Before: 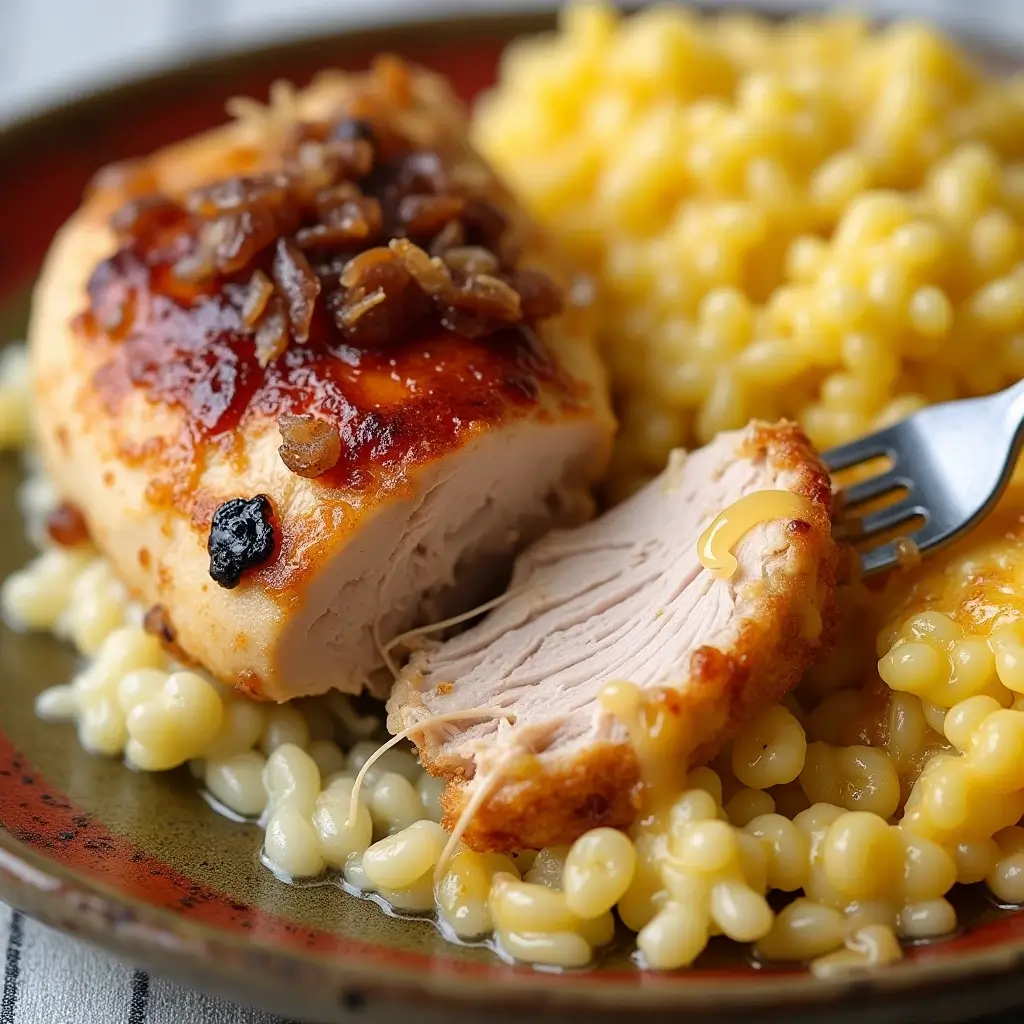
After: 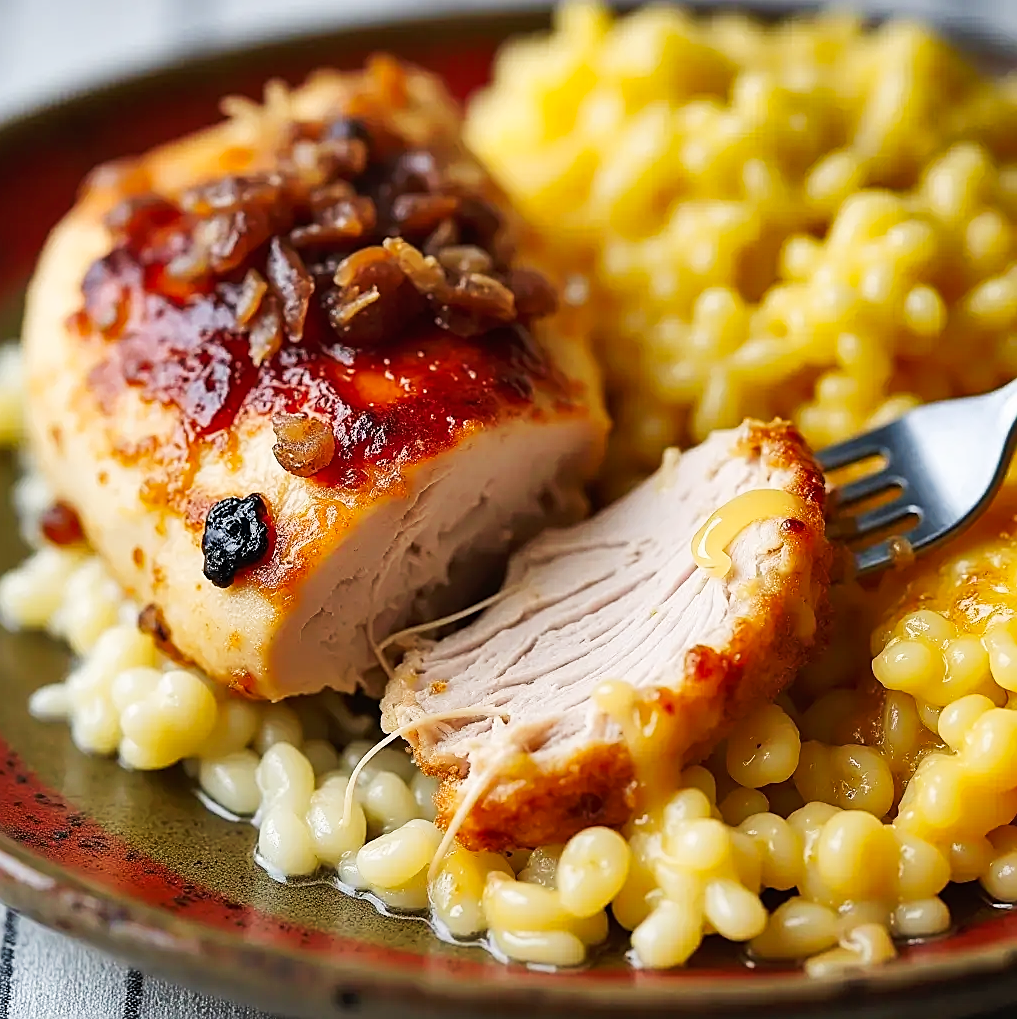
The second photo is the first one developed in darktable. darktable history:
sharpen: on, module defaults
crop and rotate: left 0.614%, top 0.179%, bottom 0.309%
tone curve: curves: ch0 [(0, 0) (0.003, 0.01) (0.011, 0.015) (0.025, 0.023) (0.044, 0.038) (0.069, 0.058) (0.1, 0.093) (0.136, 0.134) (0.177, 0.176) (0.224, 0.221) (0.277, 0.282) (0.335, 0.36) (0.399, 0.438) (0.468, 0.54) (0.543, 0.632) (0.623, 0.724) (0.709, 0.814) (0.801, 0.885) (0.898, 0.947) (1, 1)], preserve colors none
shadows and highlights: radius 108.52, shadows 40.68, highlights -72.88, low approximation 0.01, soften with gaussian
